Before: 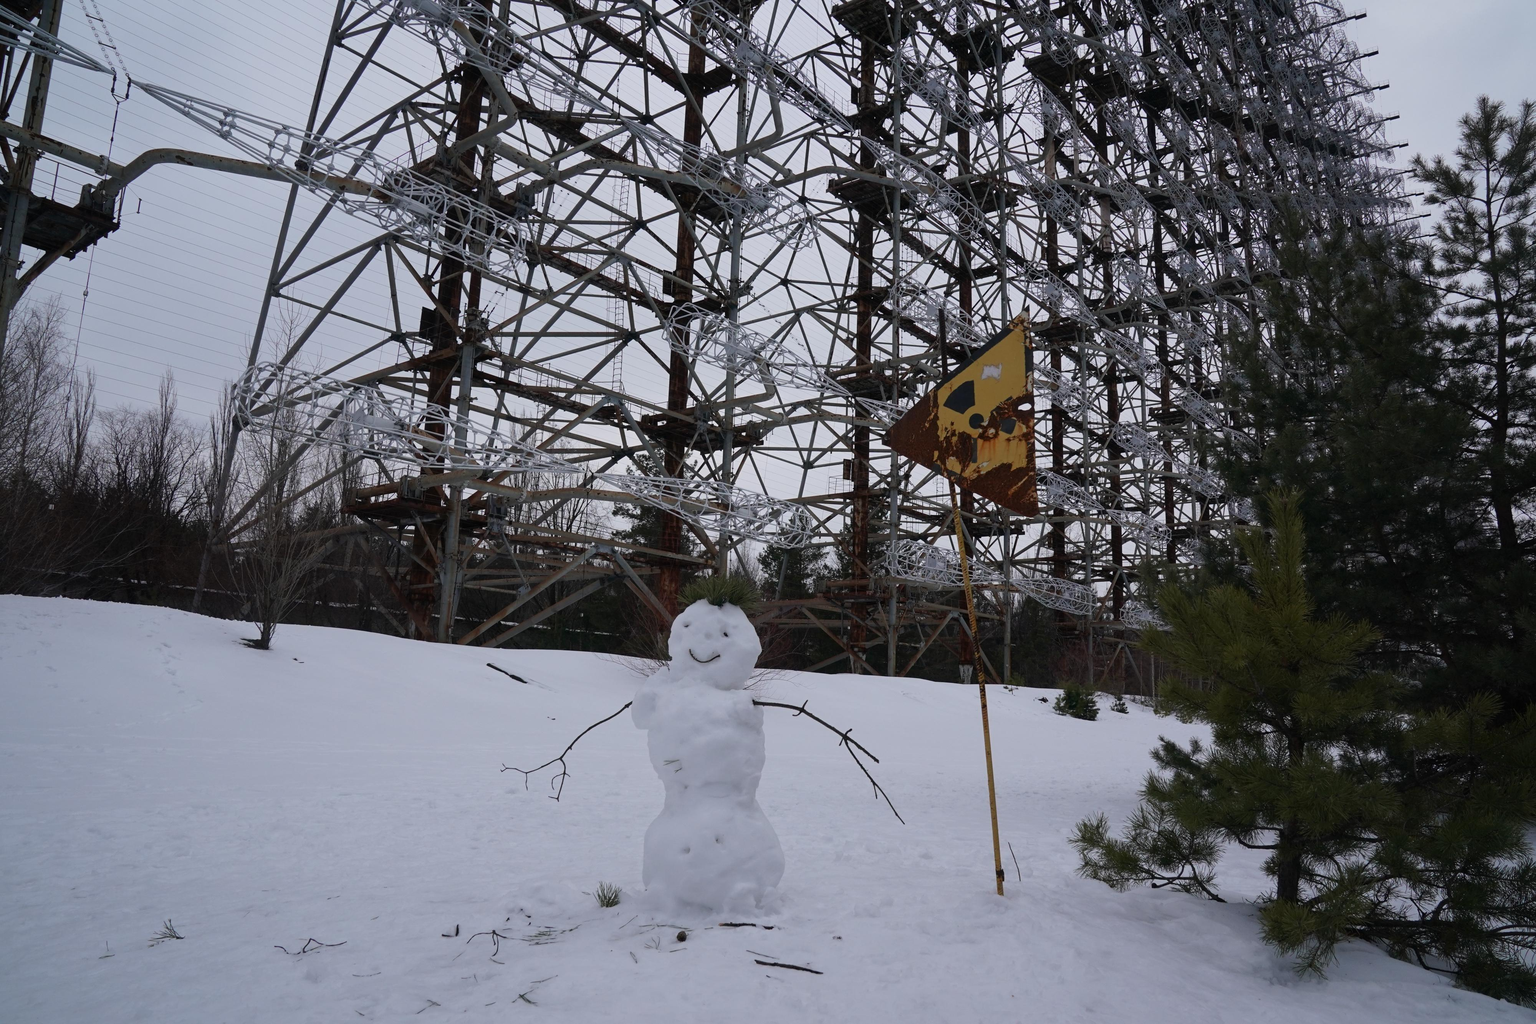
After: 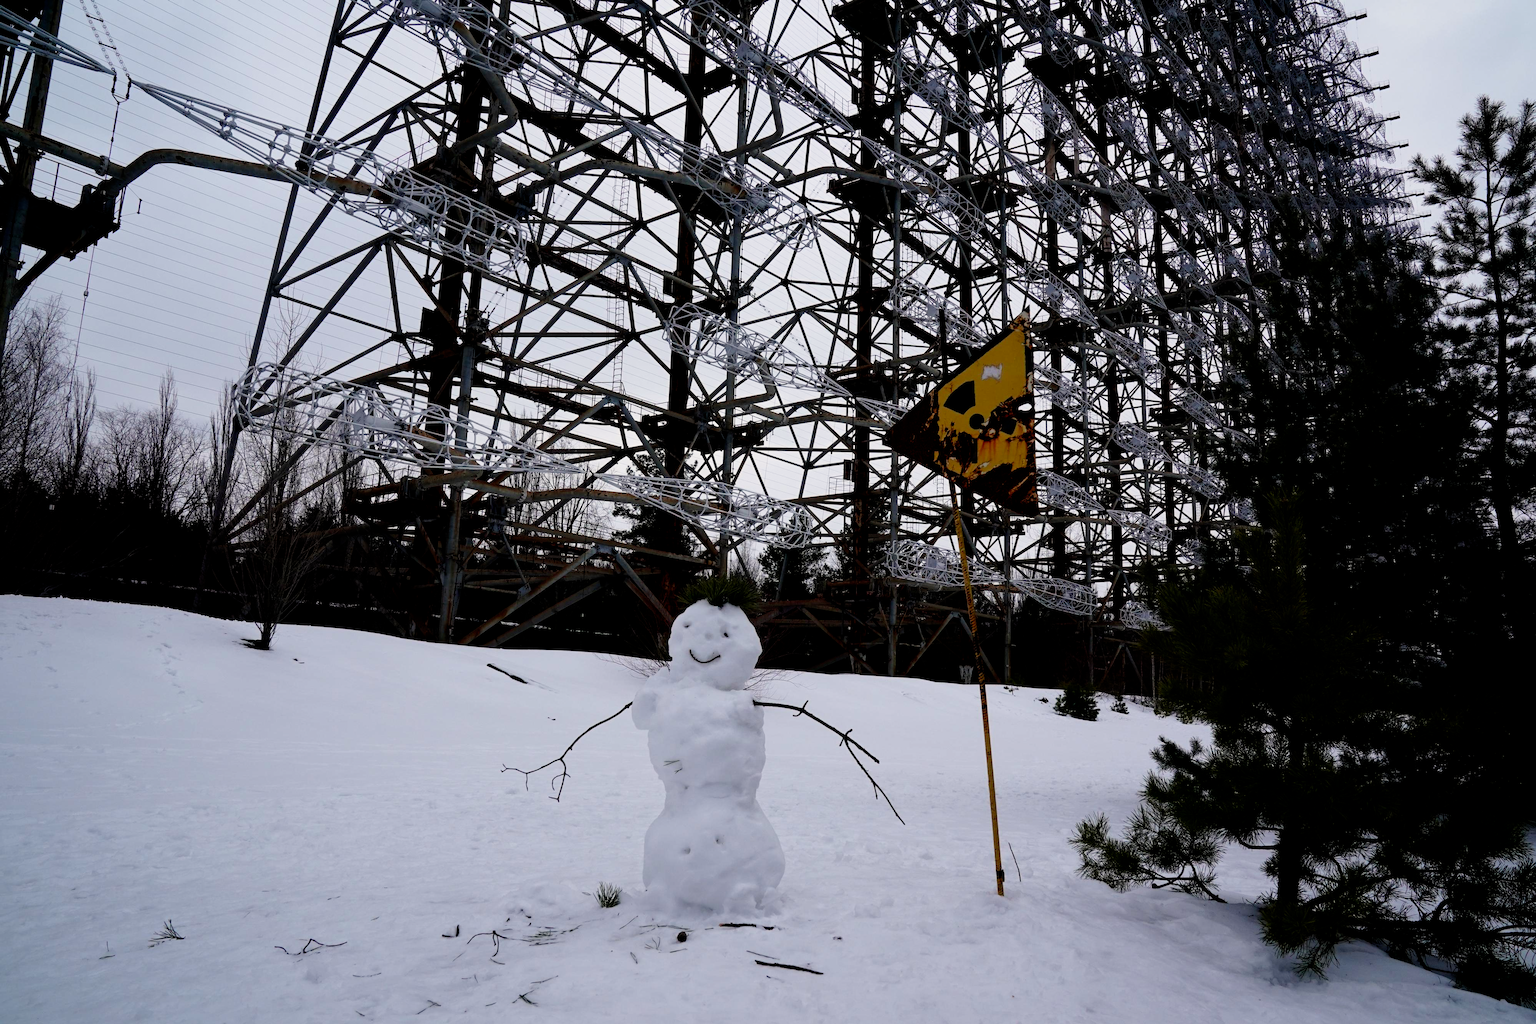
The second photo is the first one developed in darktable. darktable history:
filmic rgb: black relative exposure -5.5 EV, white relative exposure 2.5 EV, threshold 3 EV, target black luminance 0%, hardness 4.51, latitude 67.35%, contrast 1.453, shadows ↔ highlights balance -3.52%, preserve chrominance no, color science v4 (2020), contrast in shadows soft, enable highlight reconstruction true
color correction: highlights b* 3
